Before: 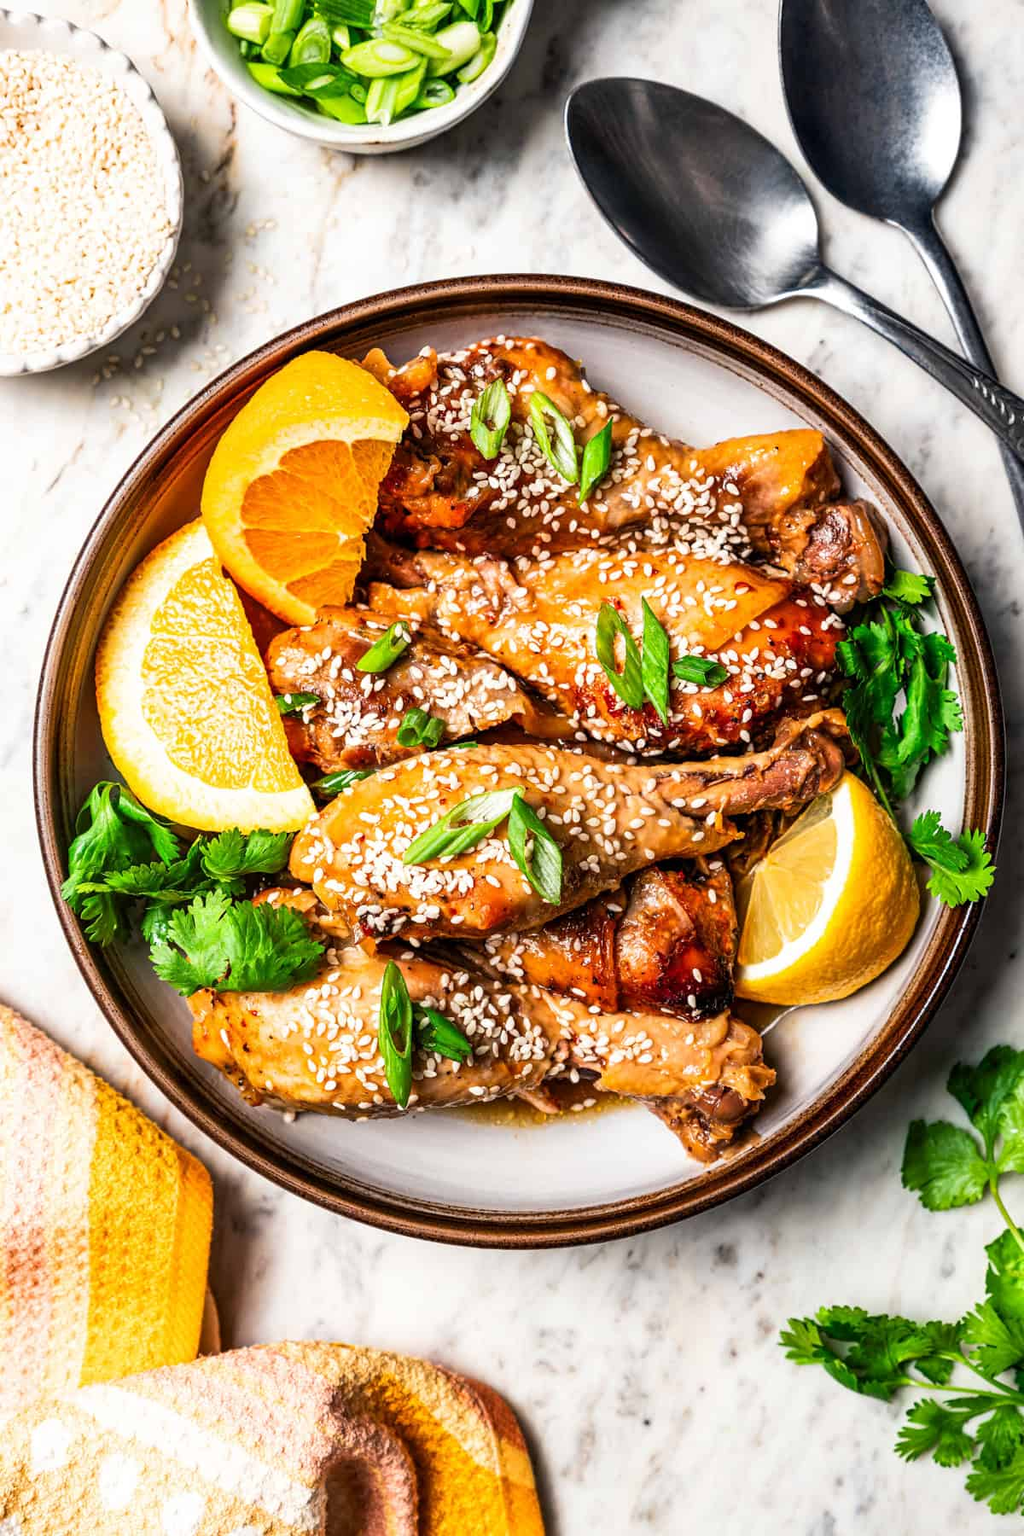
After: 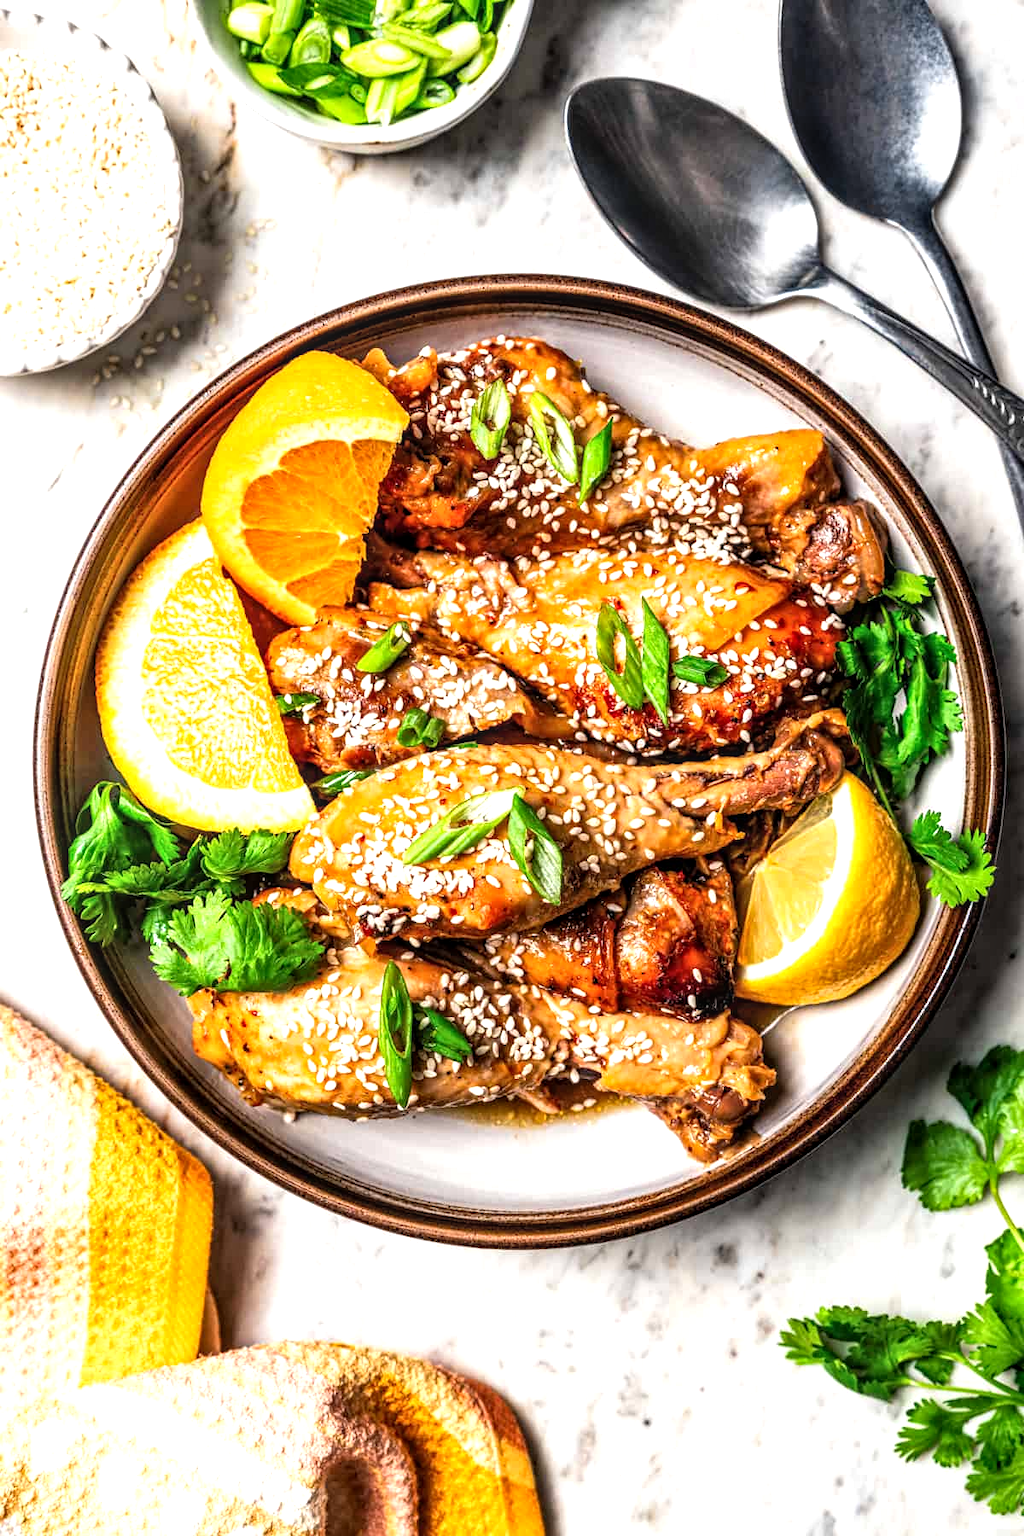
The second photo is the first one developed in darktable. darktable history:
tone equalizer: -8 EV -0.442 EV, -7 EV -0.428 EV, -6 EV -0.338 EV, -5 EV -0.218 EV, -3 EV 0.244 EV, -2 EV 0.315 EV, -1 EV 0.366 EV, +0 EV 0.422 EV
local contrast: detail 130%
